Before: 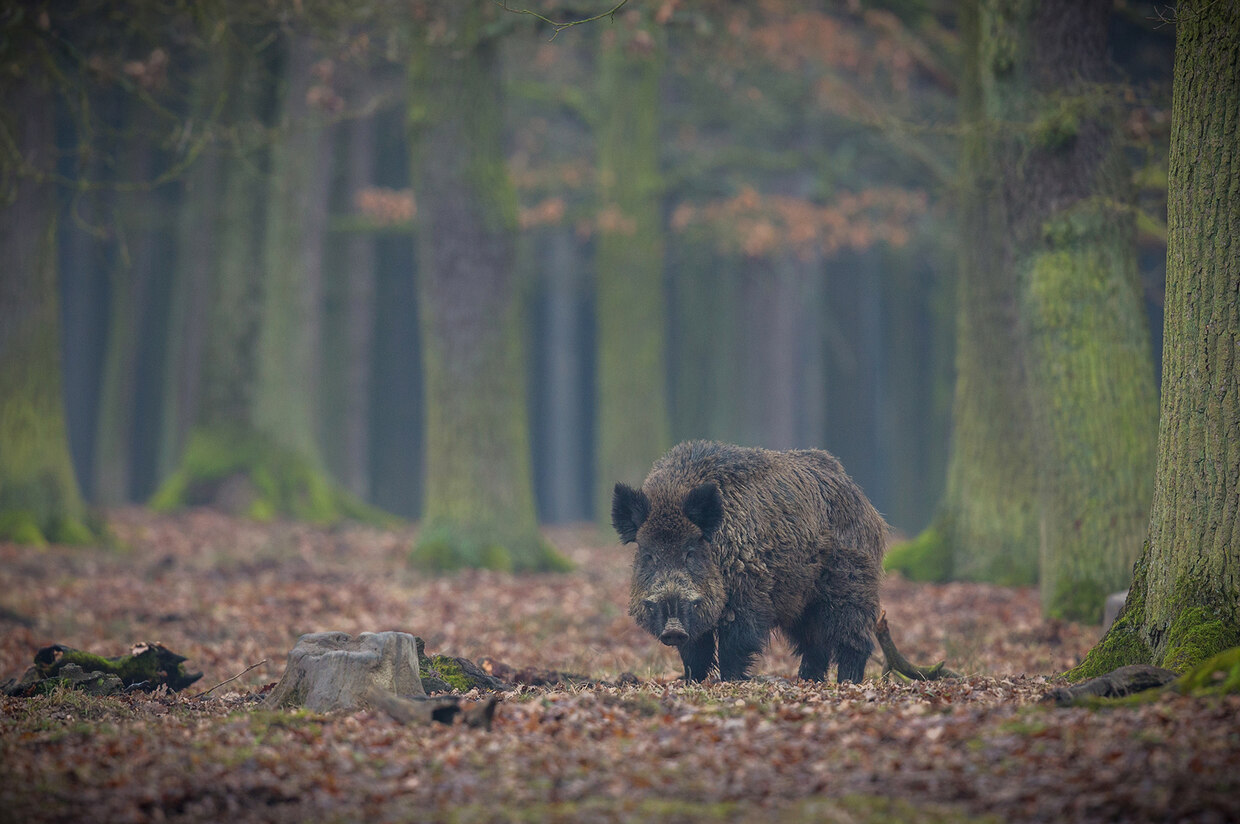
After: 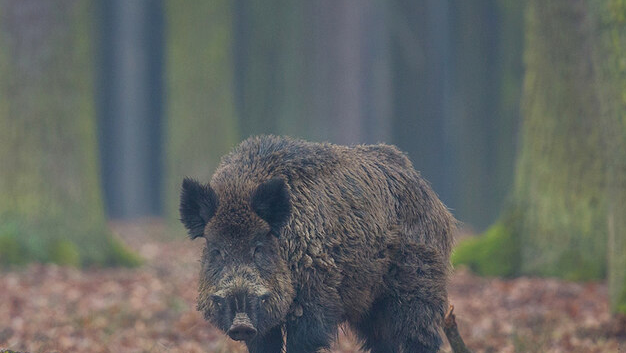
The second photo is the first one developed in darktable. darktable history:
crop: left 34.84%, top 37.084%, right 14.603%, bottom 20.075%
shadows and highlights: shadows 39.51, highlights -60.07
